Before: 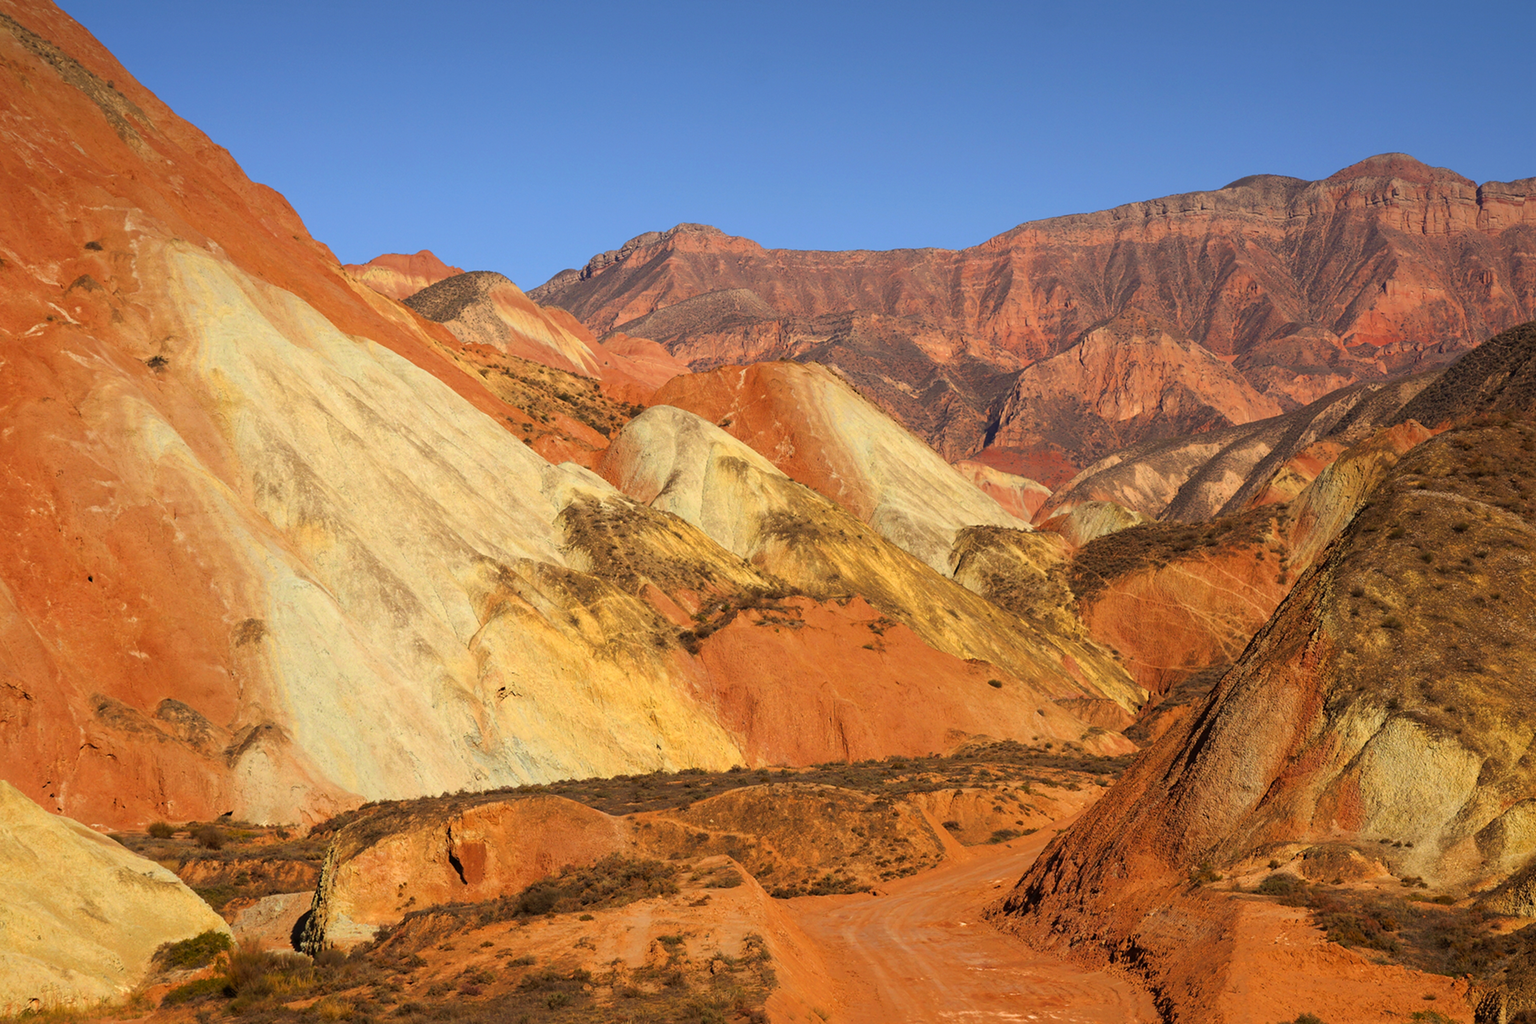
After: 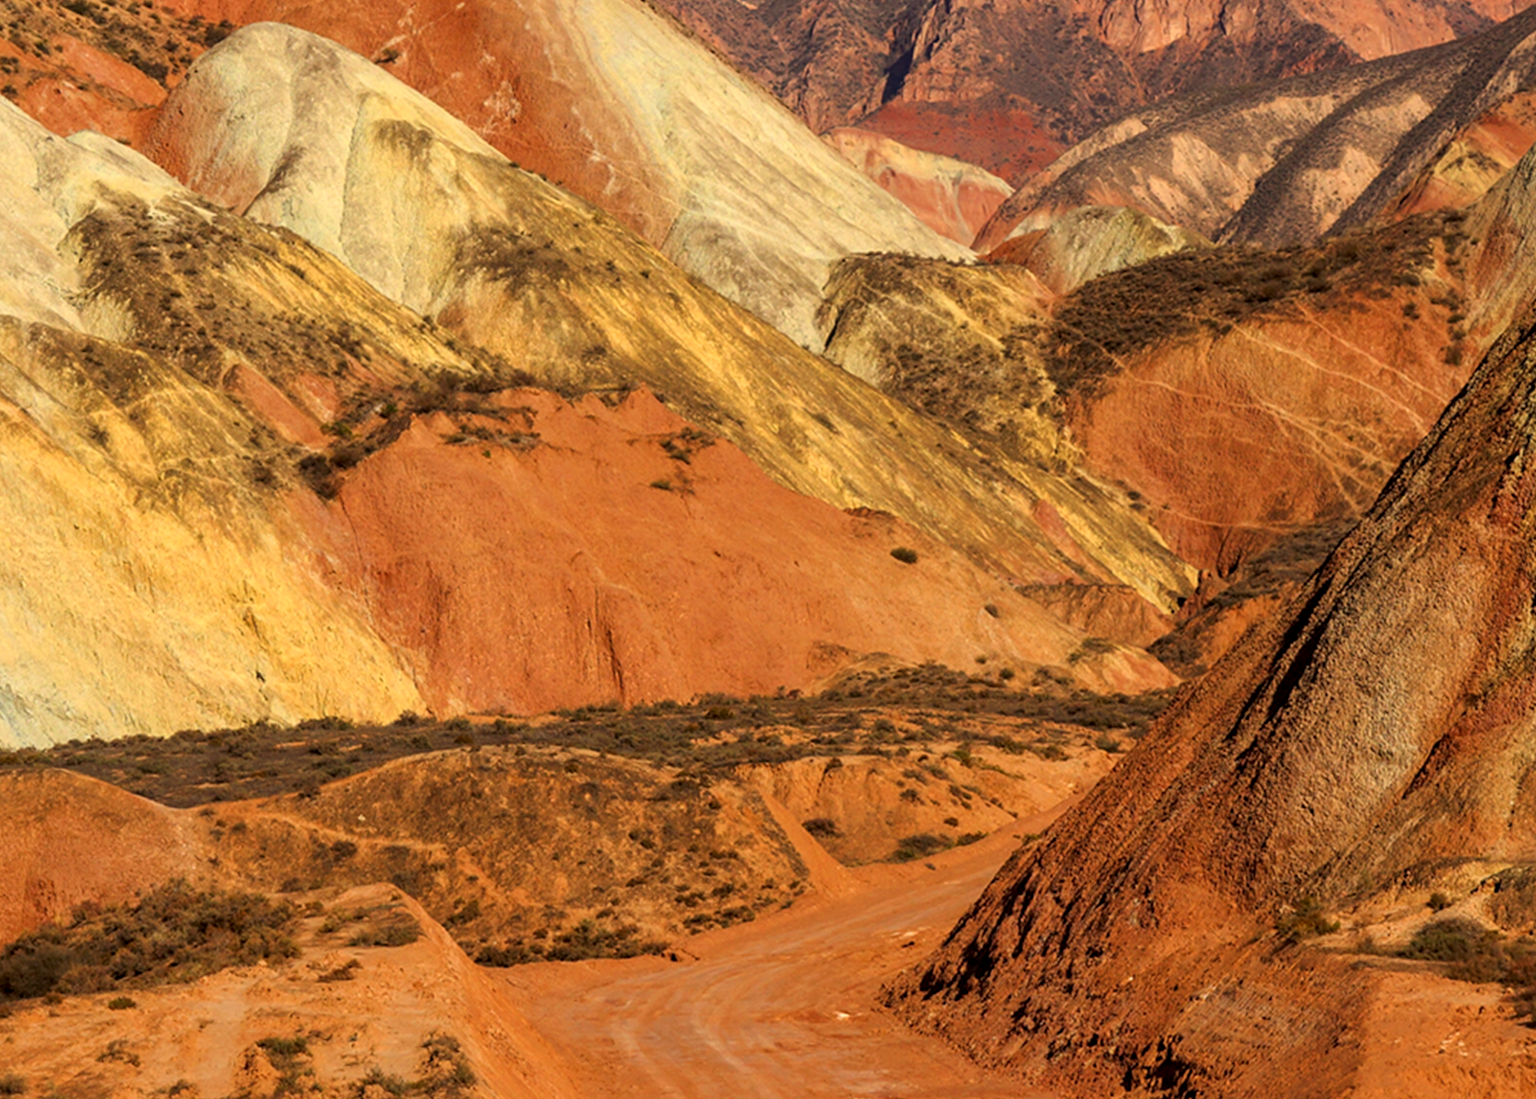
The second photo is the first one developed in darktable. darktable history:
crop: left 34.051%, top 38.471%, right 13.698%, bottom 5.428%
local contrast: on, module defaults
